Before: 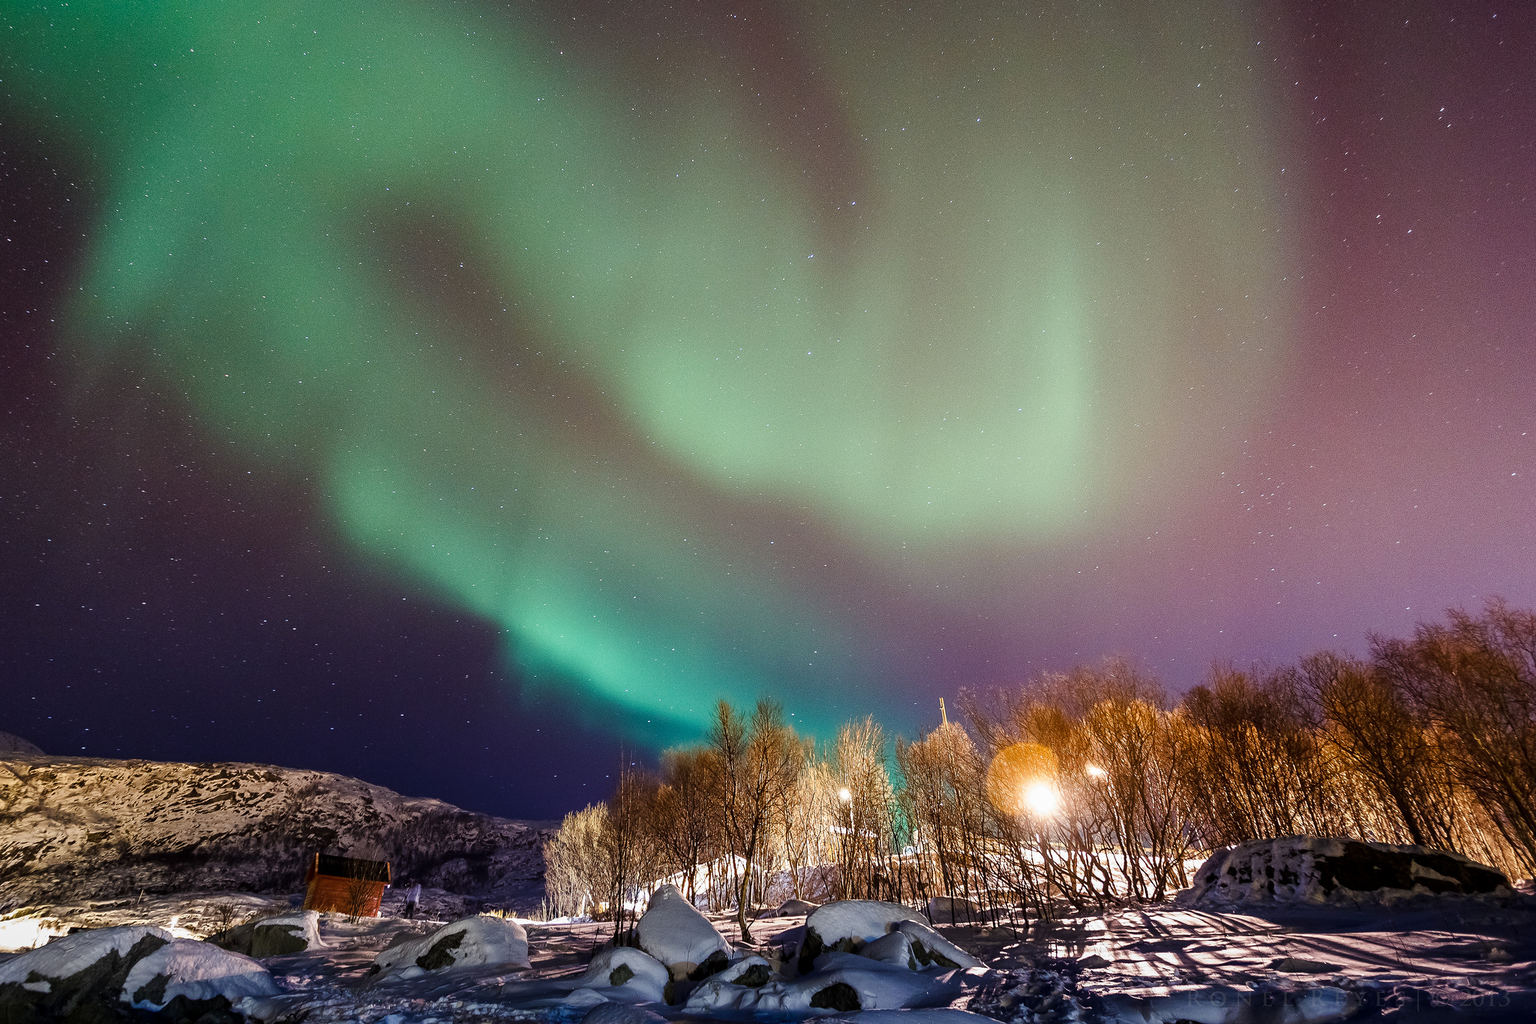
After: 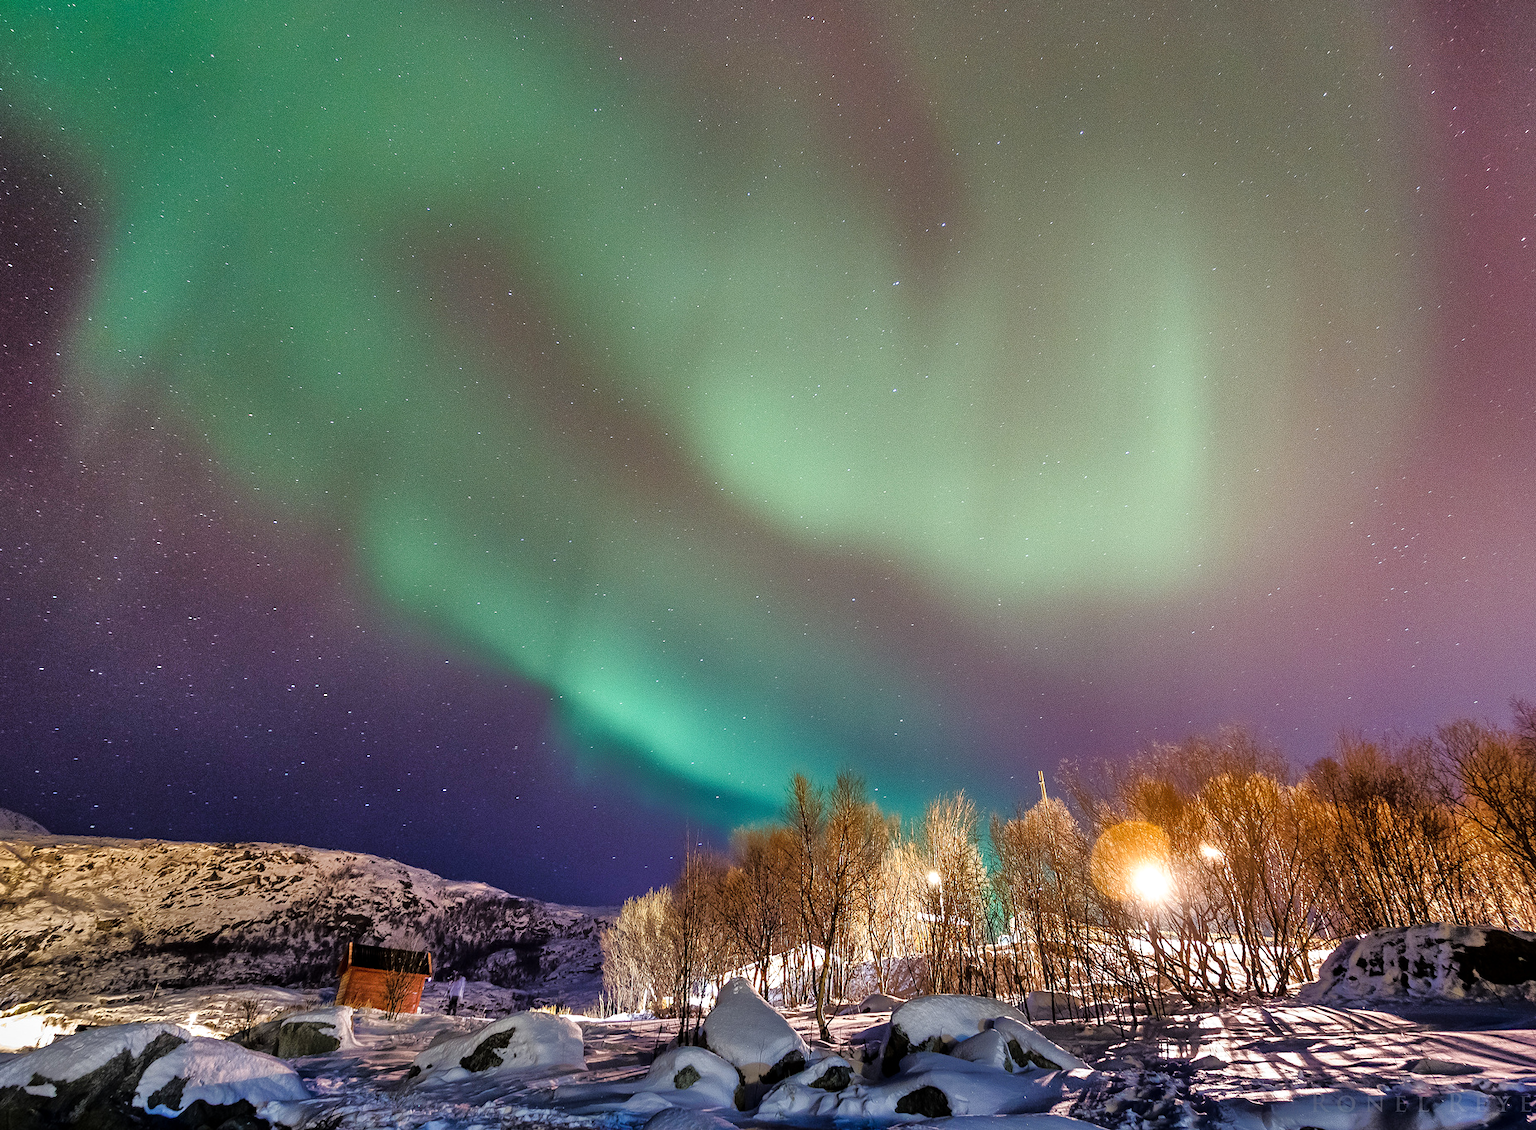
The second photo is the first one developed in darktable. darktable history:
crop: right 9.509%, bottom 0.031%
tone equalizer: -8 EV -0.528 EV, -7 EV -0.319 EV, -6 EV -0.083 EV, -5 EV 0.413 EV, -4 EV 0.985 EV, -3 EV 0.791 EV, -2 EV -0.01 EV, -1 EV 0.14 EV, +0 EV -0.012 EV, smoothing 1
shadows and highlights: soften with gaussian
